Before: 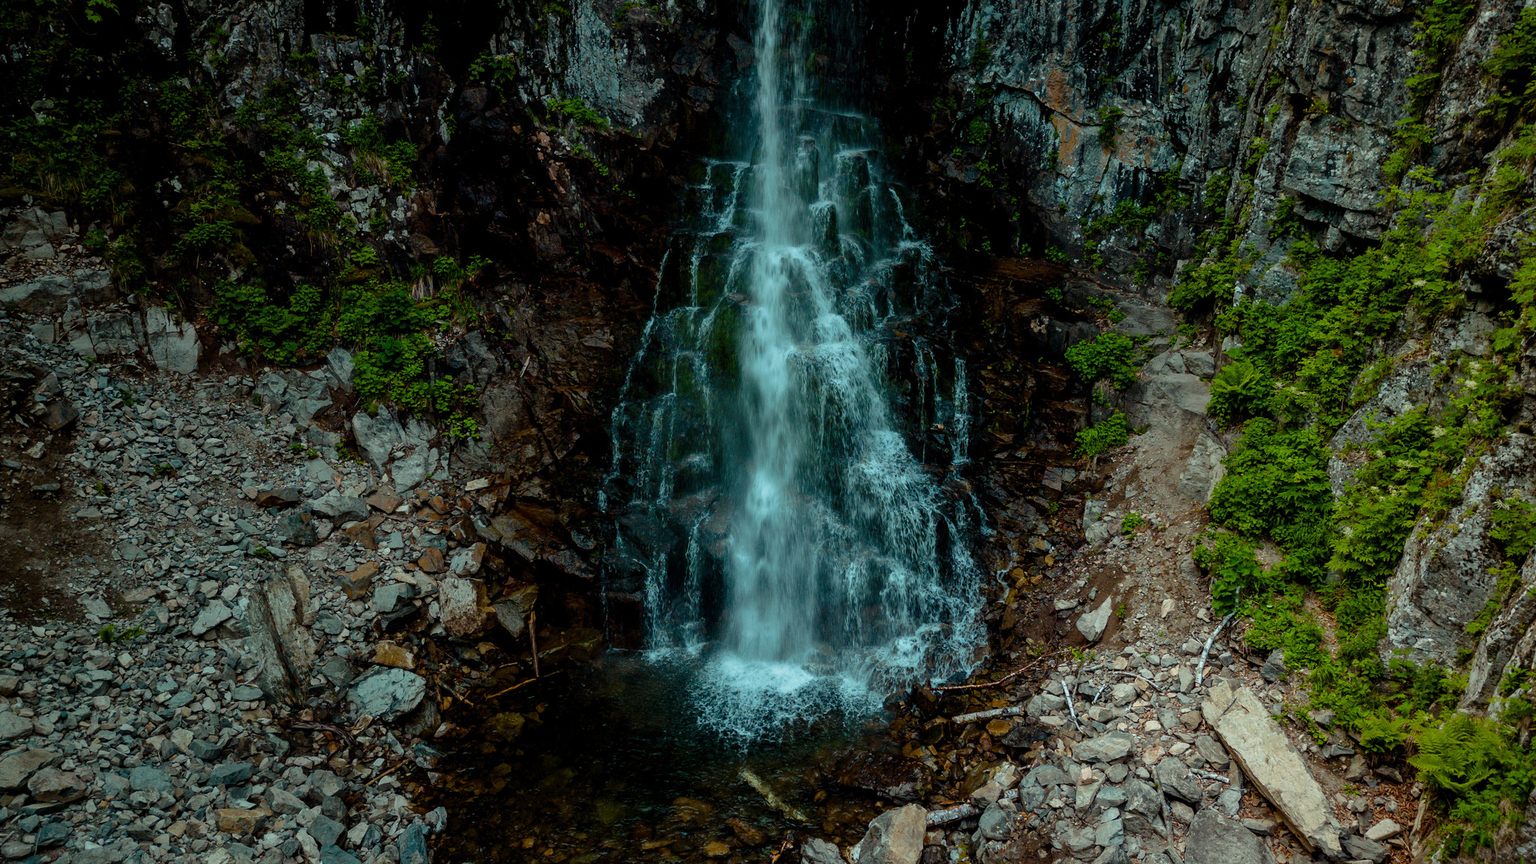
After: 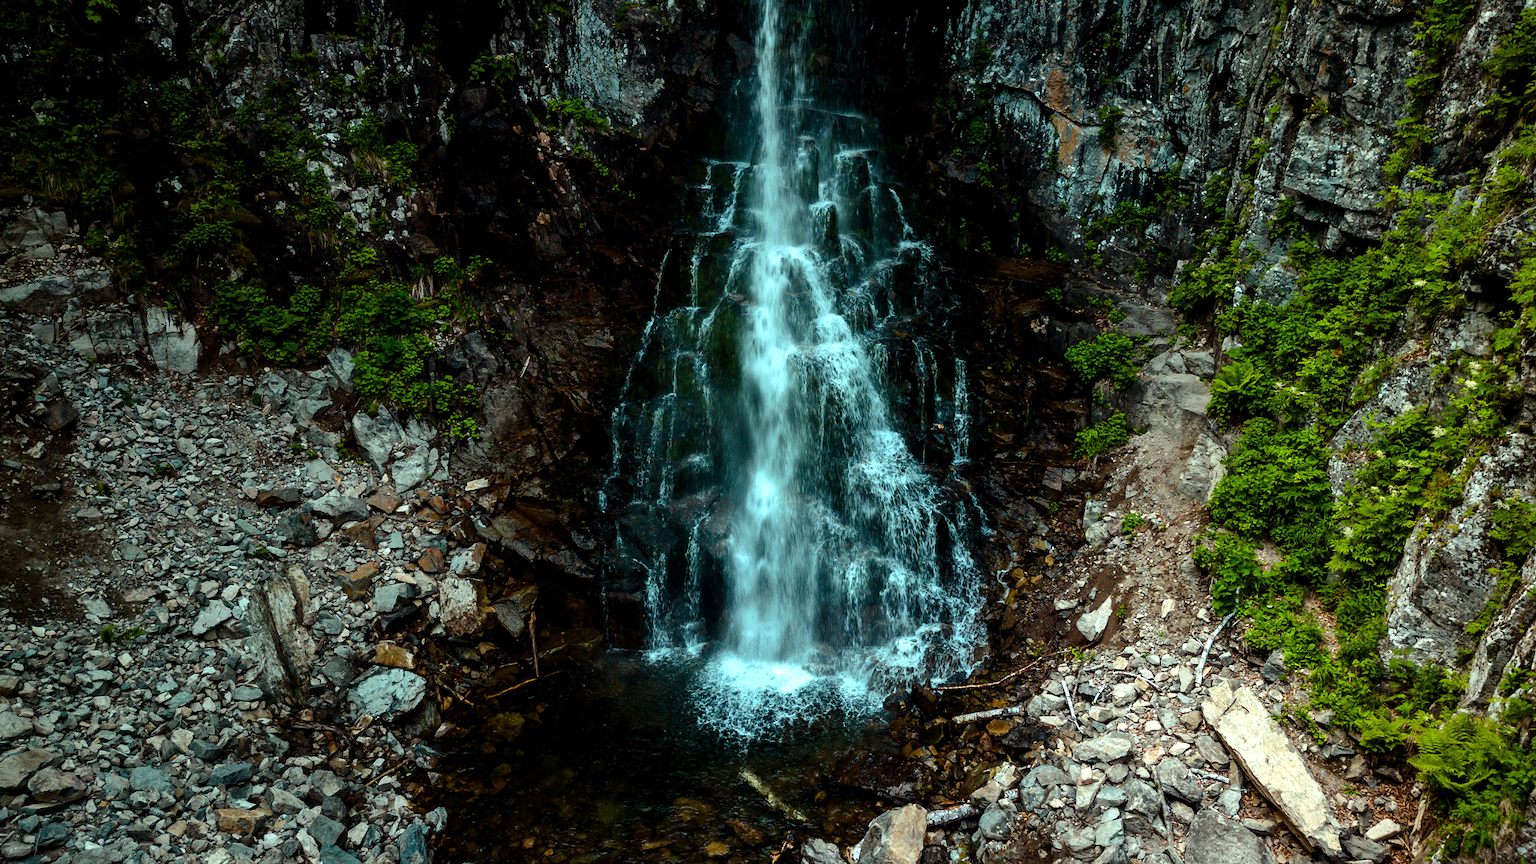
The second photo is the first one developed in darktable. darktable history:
exposure: exposure 0.375 EV, compensate highlight preservation false
tone equalizer: -8 EV -0.739 EV, -7 EV -0.683 EV, -6 EV -0.601 EV, -5 EV -0.365 EV, -3 EV 0.386 EV, -2 EV 0.6 EV, -1 EV 0.683 EV, +0 EV 0.73 EV, edges refinement/feathering 500, mask exposure compensation -1.57 EV, preserve details no
